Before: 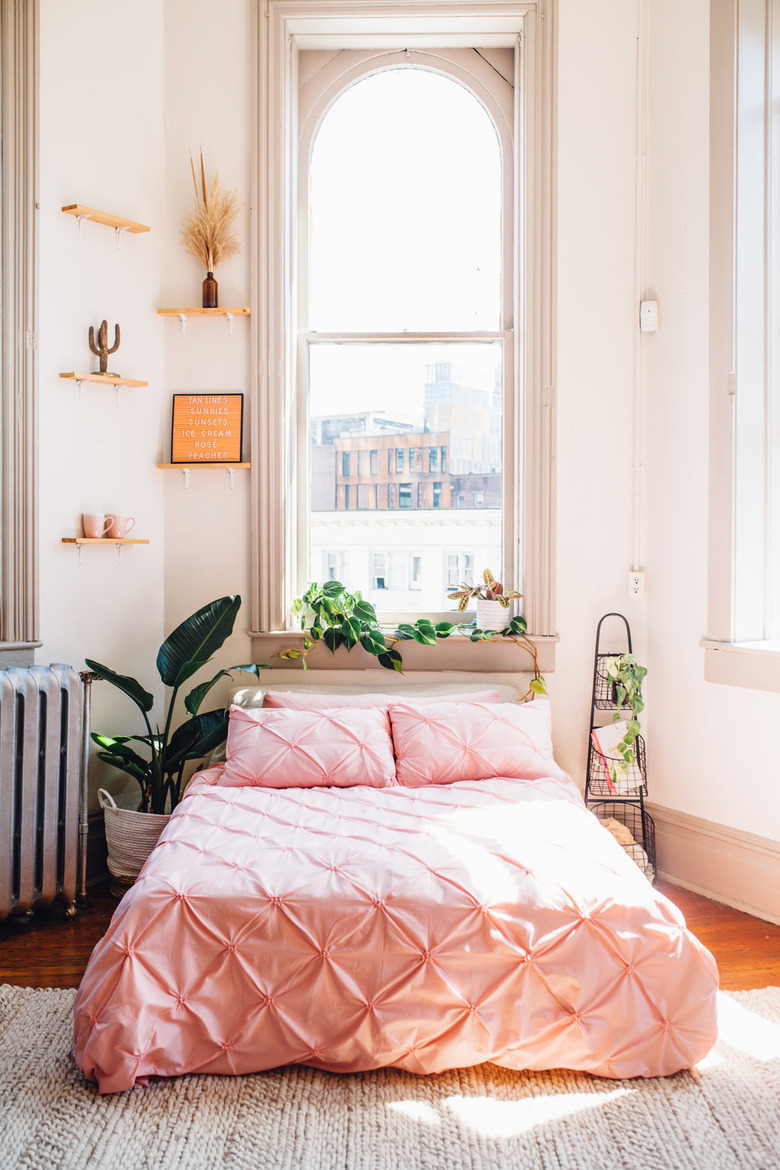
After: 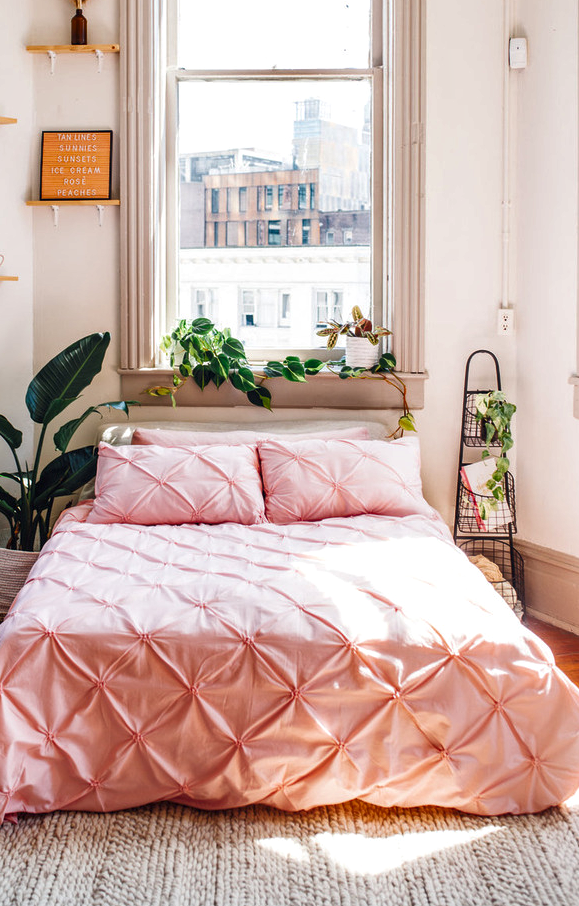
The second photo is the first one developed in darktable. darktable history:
local contrast: highlights 102%, shadows 99%, detail 119%, midtone range 0.2
crop: left 16.844%, top 22.549%, right 8.872%
exposure: compensate highlight preservation false
shadows and highlights: white point adjustment 1.01, soften with gaussian
